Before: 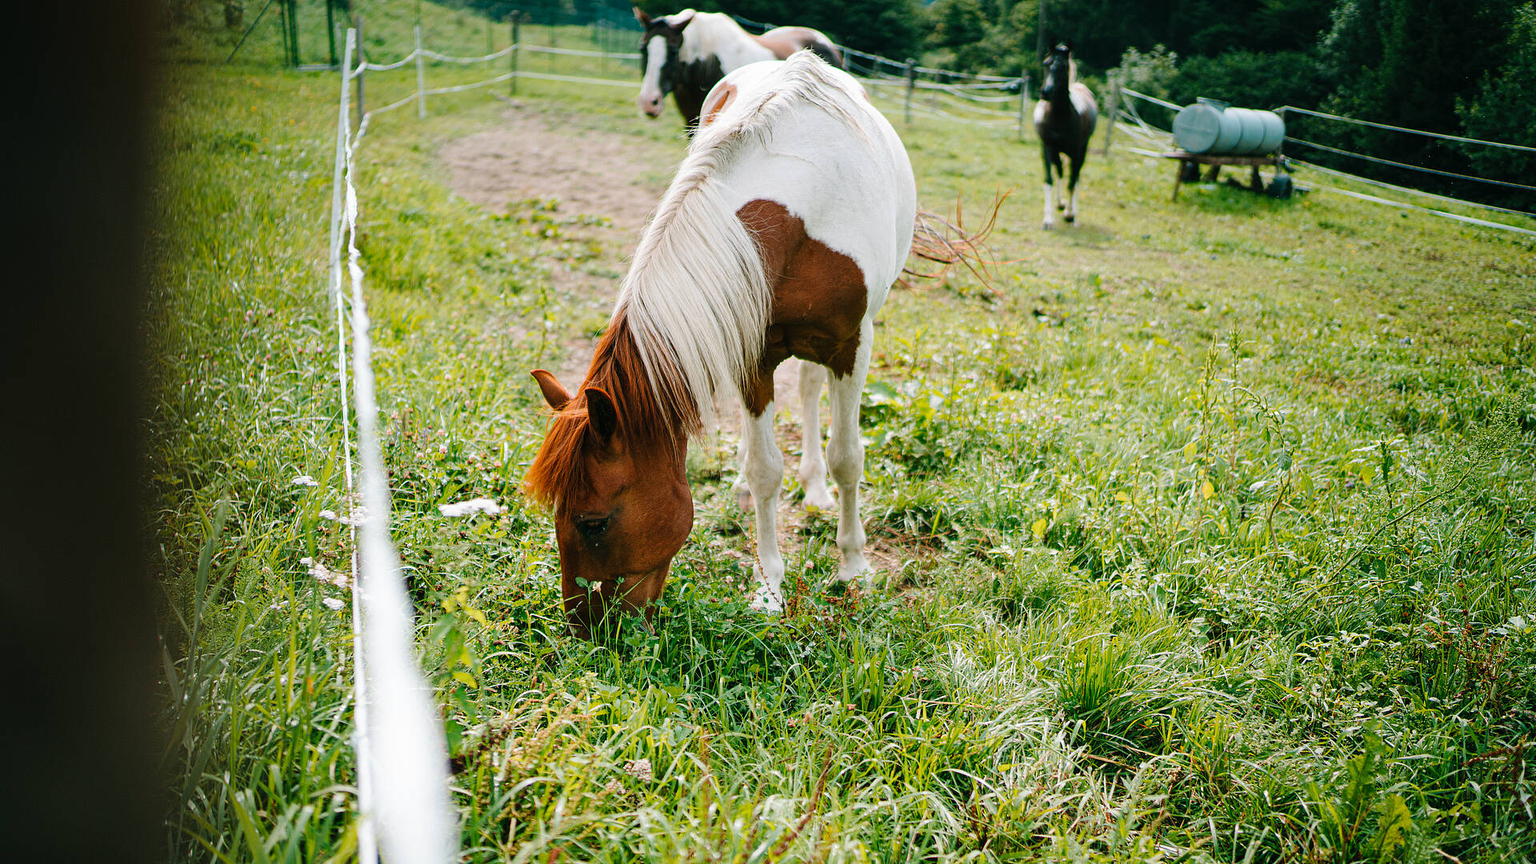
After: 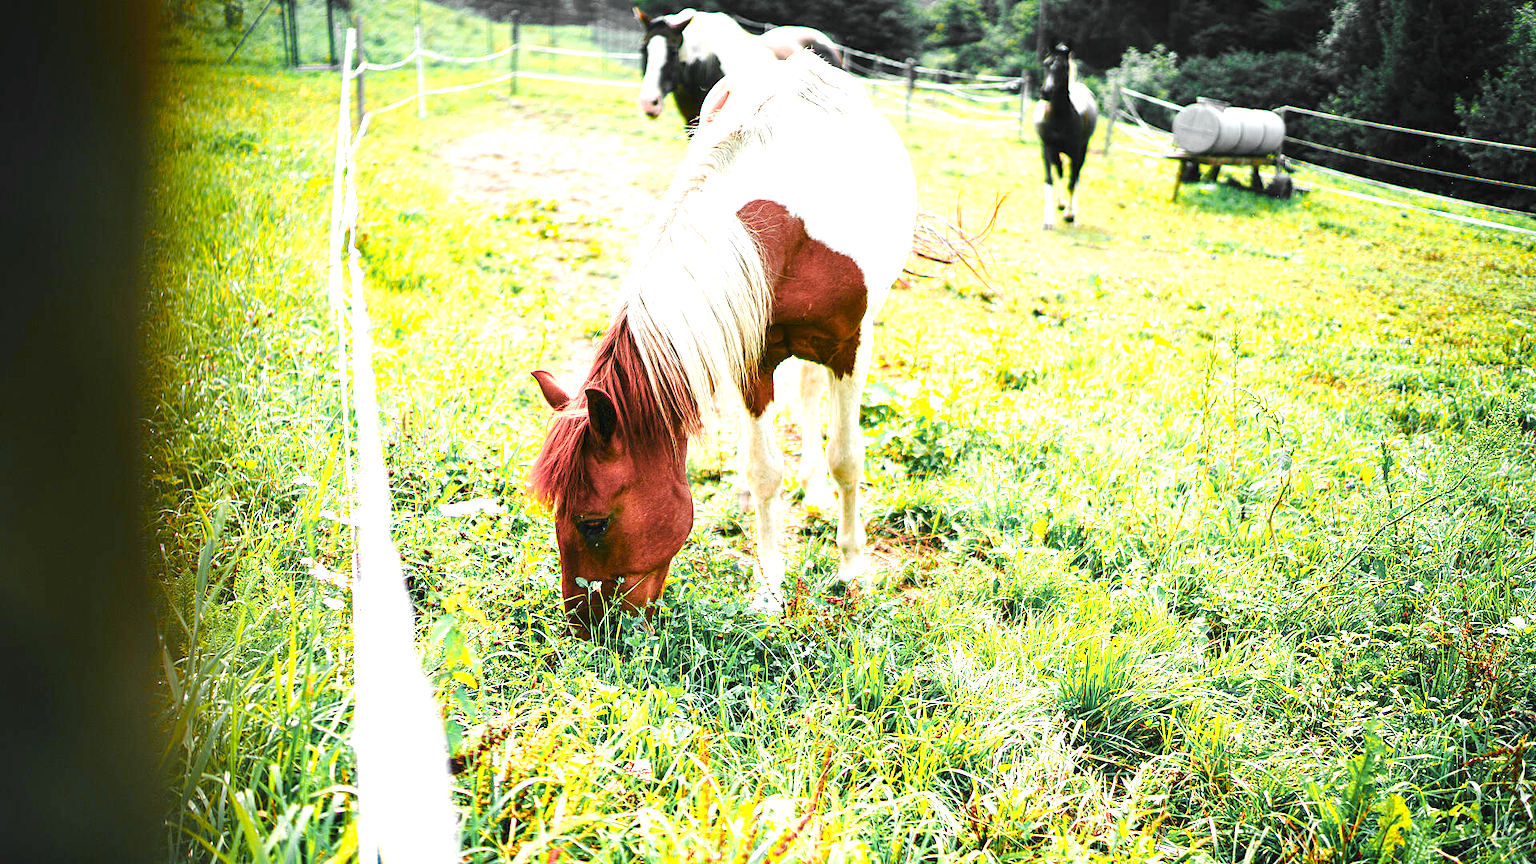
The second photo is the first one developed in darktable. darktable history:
color zones: curves: ch0 [(0.257, 0.558) (0.75, 0.565)]; ch1 [(0.004, 0.857) (0.14, 0.416) (0.257, 0.695) (0.442, 0.032) (0.736, 0.266) (0.891, 0.741)]; ch2 [(0, 0.623) (0.112, 0.436) (0.271, 0.474) (0.516, 0.64) (0.743, 0.286)]
color balance rgb: perceptual saturation grading › global saturation 20%, perceptual saturation grading › highlights -25%, perceptual saturation grading › shadows 25%
exposure: black level correction 0, exposure 1.125 EV, compensate exposure bias true, compensate highlight preservation false
